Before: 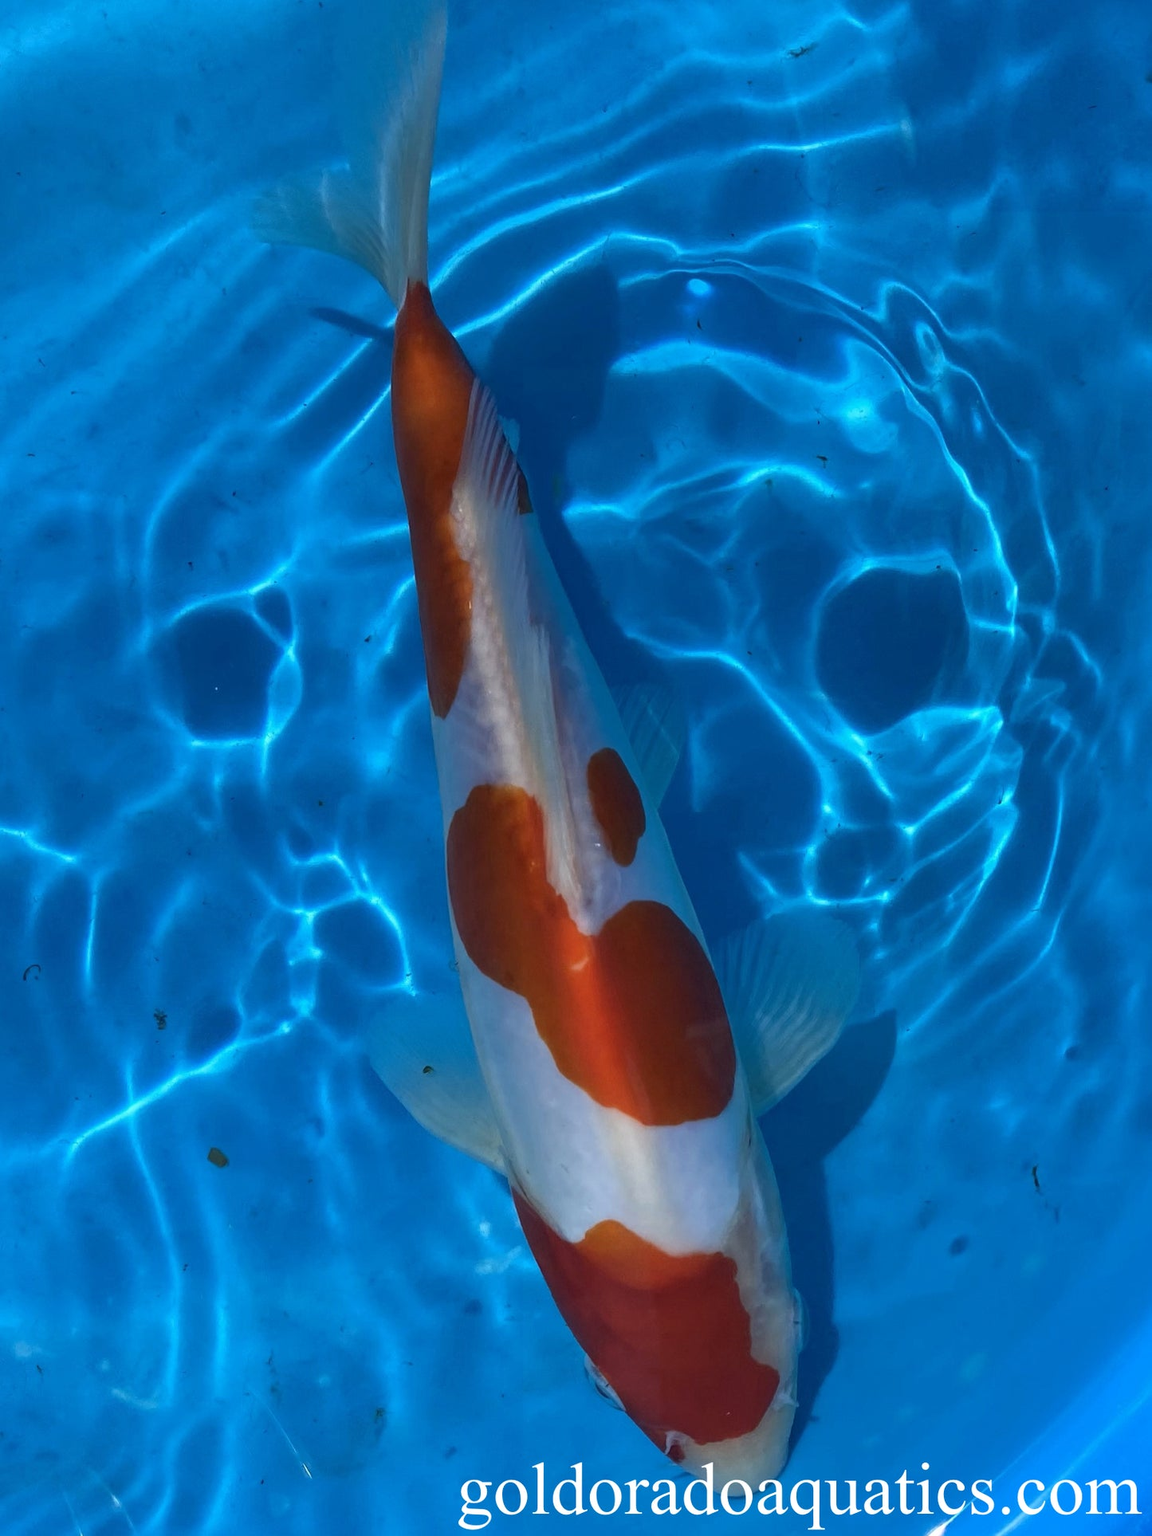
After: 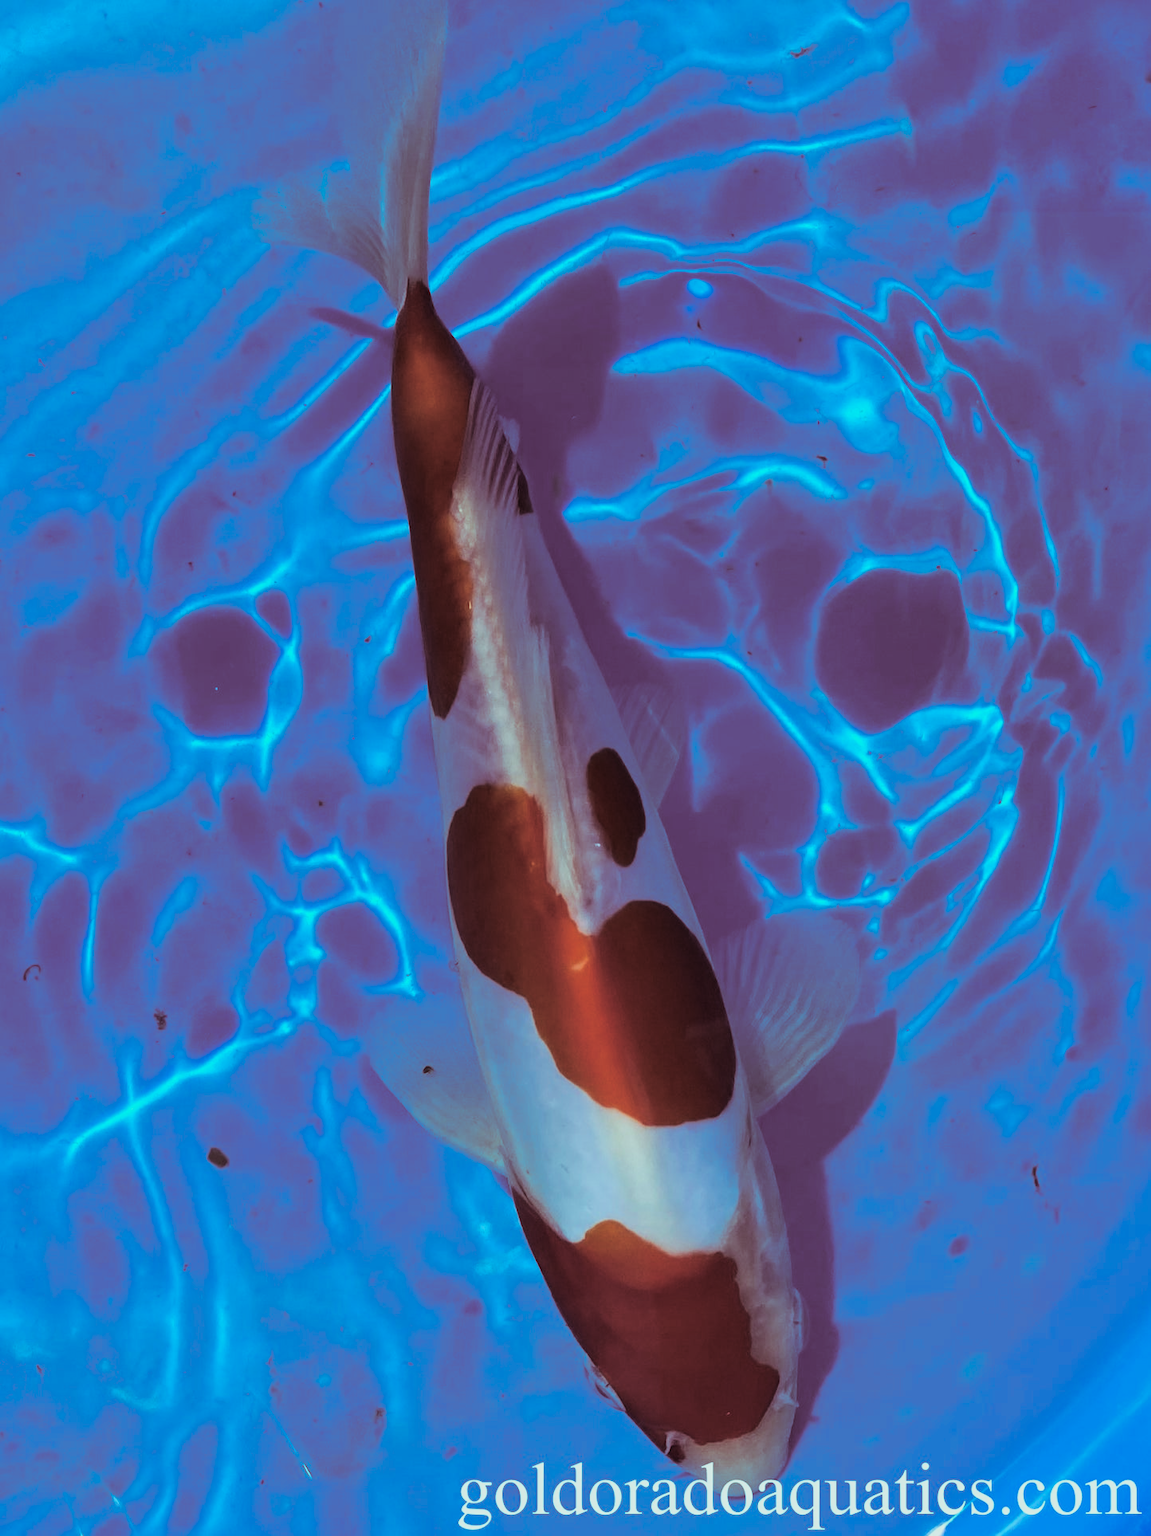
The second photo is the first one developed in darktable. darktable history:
color balance rgb: shadows lift › luminance 0.49%, shadows lift › chroma 6.83%, shadows lift › hue 300.29°, power › hue 208.98°, highlights gain › luminance 20.24%, highlights gain › chroma 2.73%, highlights gain › hue 173.85°, perceptual saturation grading › global saturation 18.05%
filmic rgb: black relative exposure -7.5 EV, white relative exposure 5 EV, hardness 3.31, contrast 1.3, contrast in shadows safe
split-toning: shadows › saturation 0.41, highlights › saturation 0, compress 33.55%
color balance: lift [1.004, 1.002, 1.002, 0.998], gamma [1, 1.007, 1.002, 0.993], gain [1, 0.977, 1.013, 1.023], contrast -3.64%
